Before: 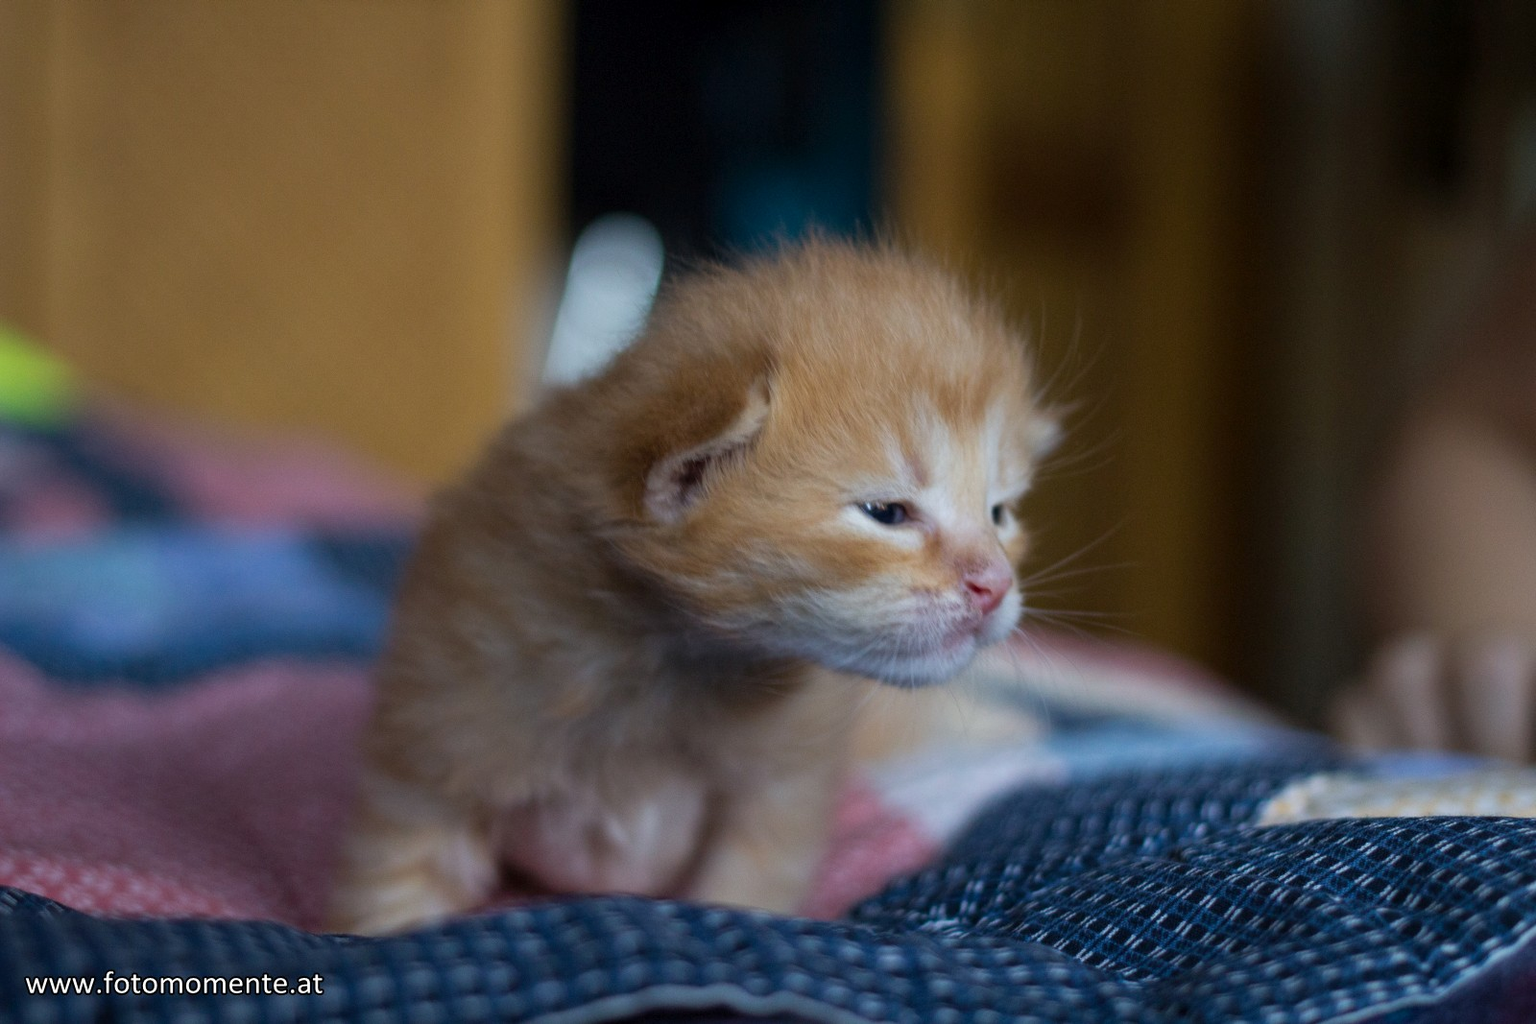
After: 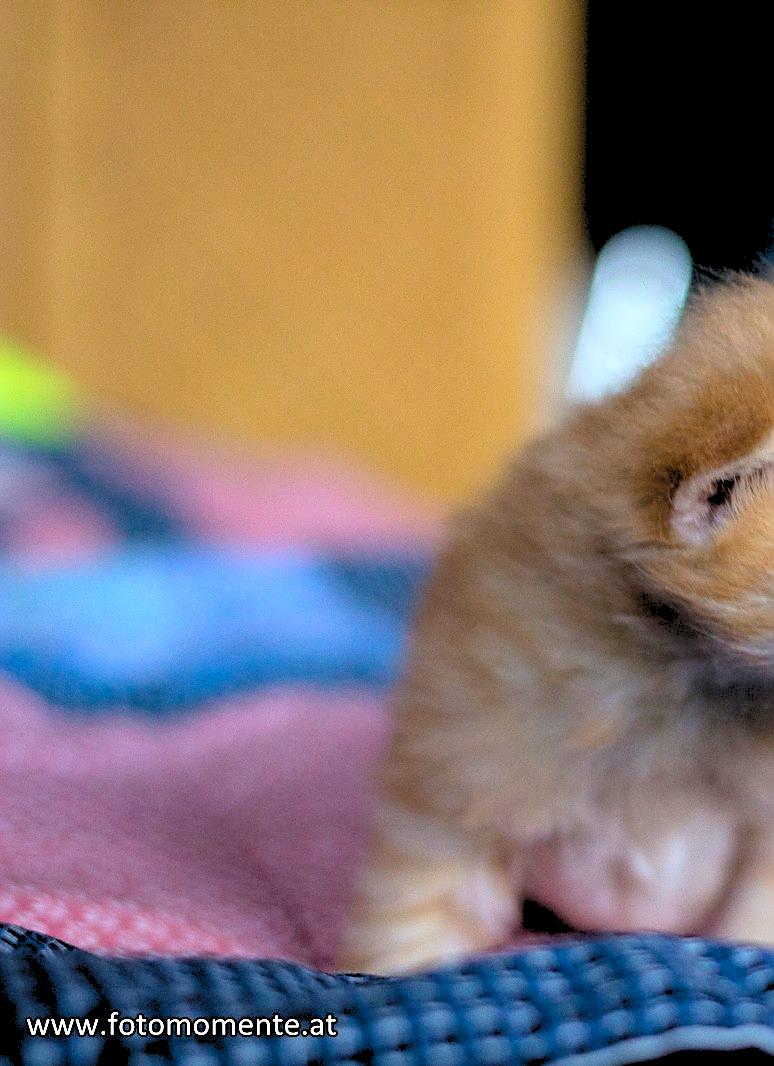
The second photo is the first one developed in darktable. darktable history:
color balance rgb: power › hue 72.7°, highlights gain › luminance 10.33%, perceptual saturation grading › global saturation 0.051%, global vibrance 20%
sharpen: on, module defaults
levels: levels [0.093, 0.434, 0.988]
crop and rotate: left 0.018%, top 0%, right 51.576%
tone equalizer: -8 EV -0.766 EV, -7 EV -0.715 EV, -6 EV -0.578 EV, -5 EV -0.403 EV, -3 EV 0.388 EV, -2 EV 0.6 EV, -1 EV 0.694 EV, +0 EV 0.736 EV
